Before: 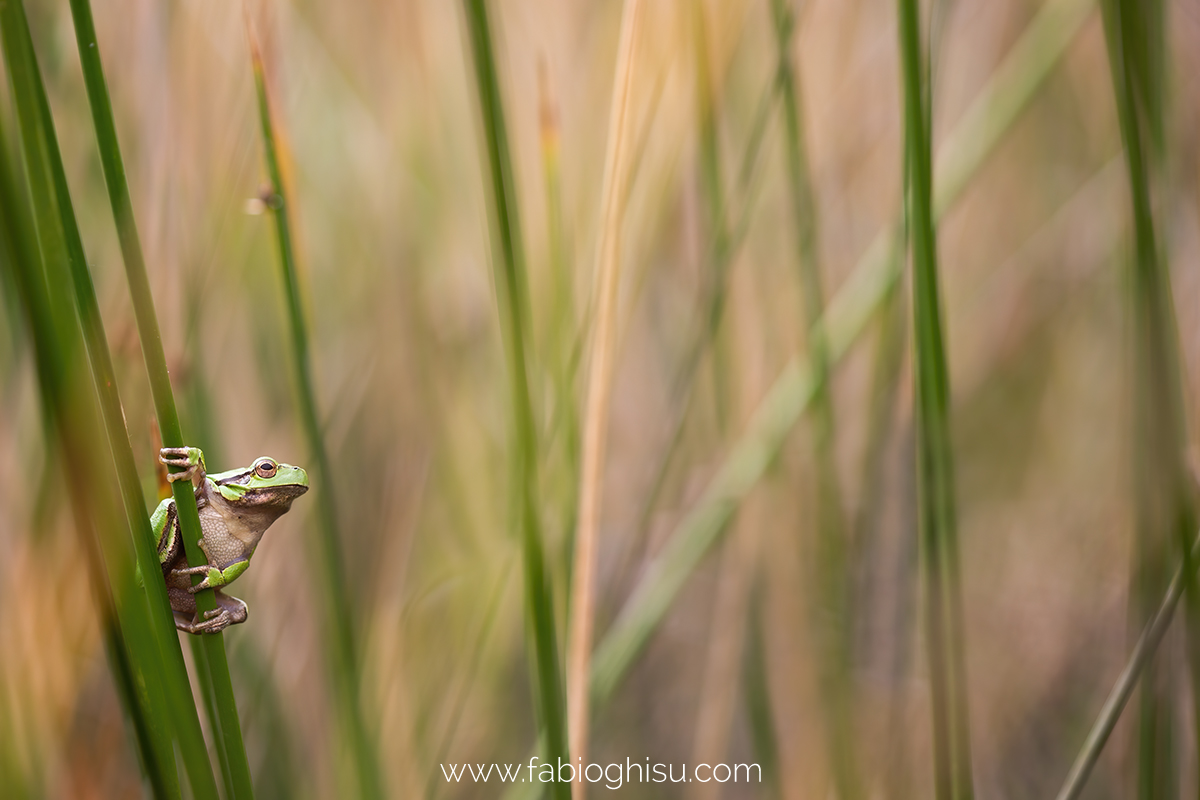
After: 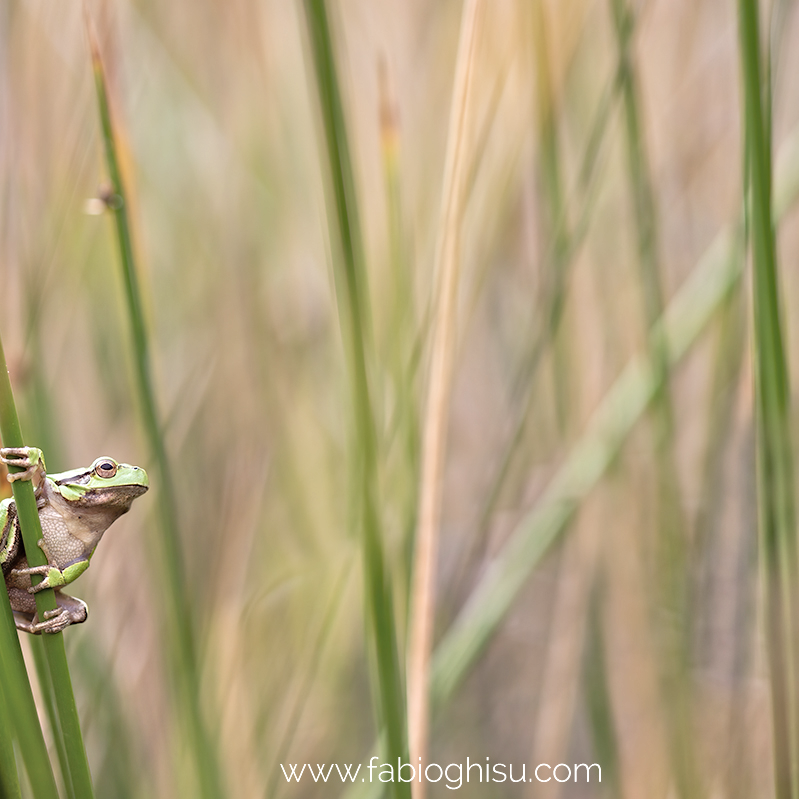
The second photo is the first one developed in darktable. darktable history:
contrast brightness saturation: contrast 0.1, saturation -0.3
haze removal: compatibility mode true, adaptive false
crop and rotate: left 13.342%, right 19.991%
tone equalizer: -7 EV 0.15 EV, -6 EV 0.6 EV, -5 EV 1.15 EV, -4 EV 1.33 EV, -3 EV 1.15 EV, -2 EV 0.6 EV, -1 EV 0.15 EV, mask exposure compensation -0.5 EV
